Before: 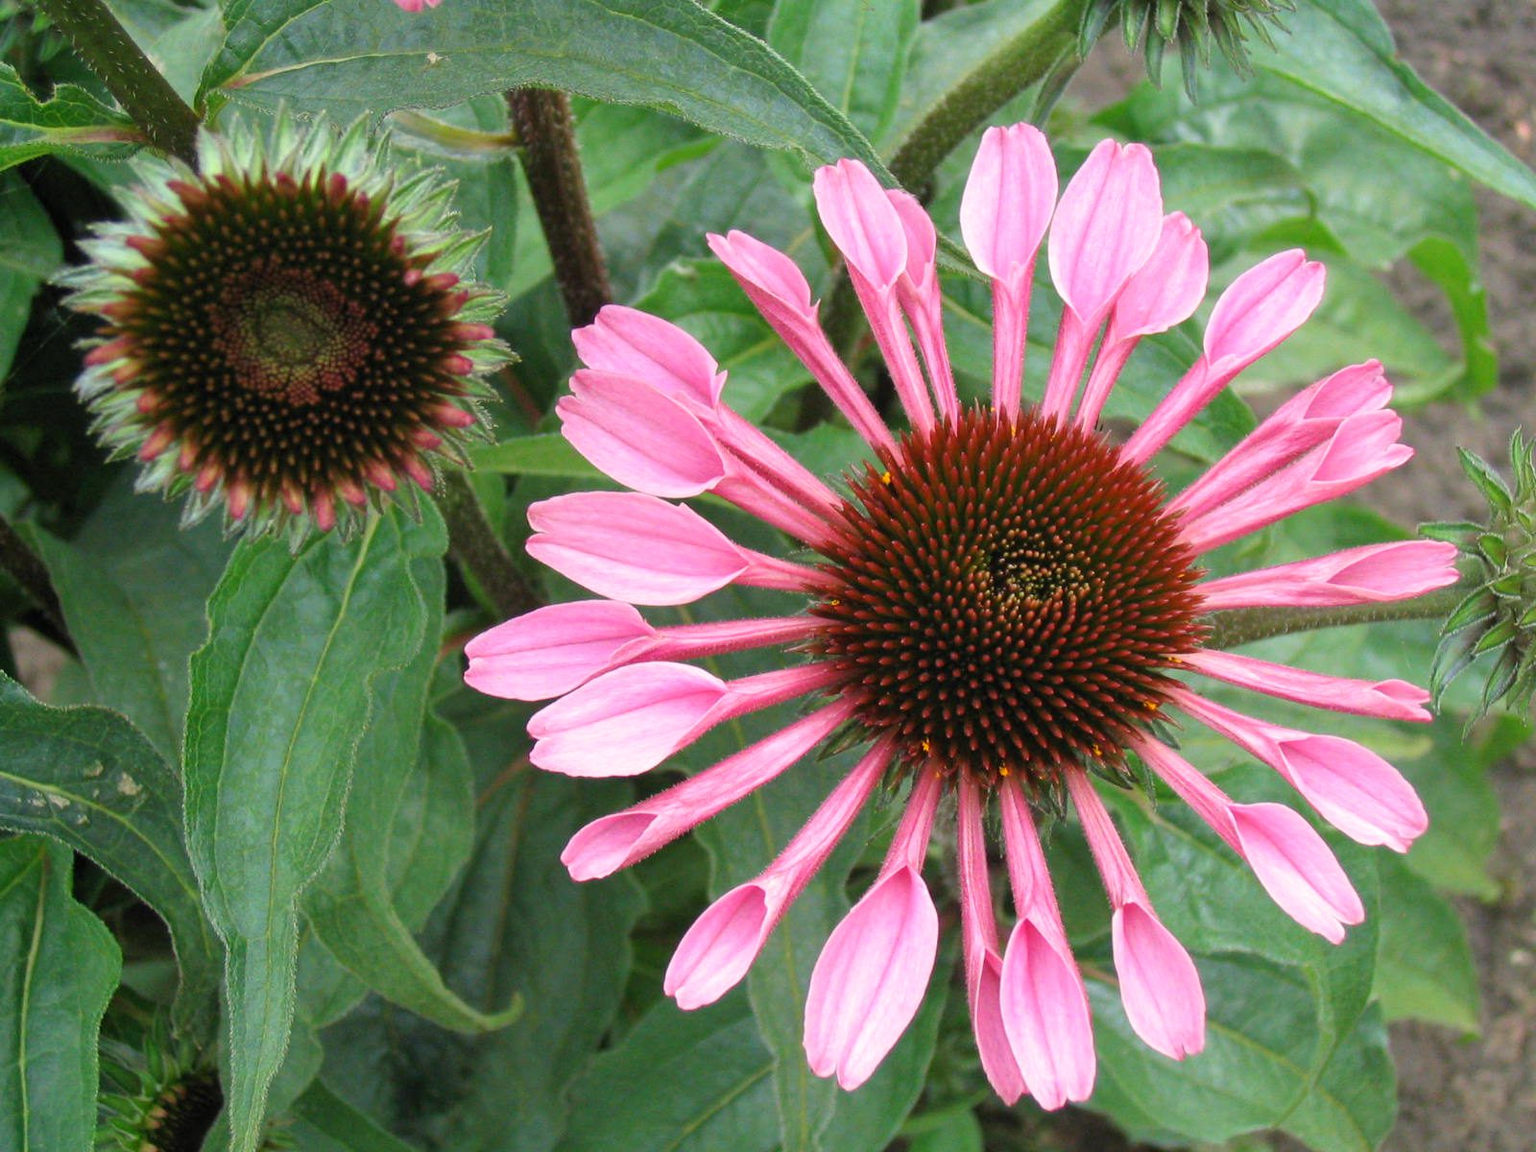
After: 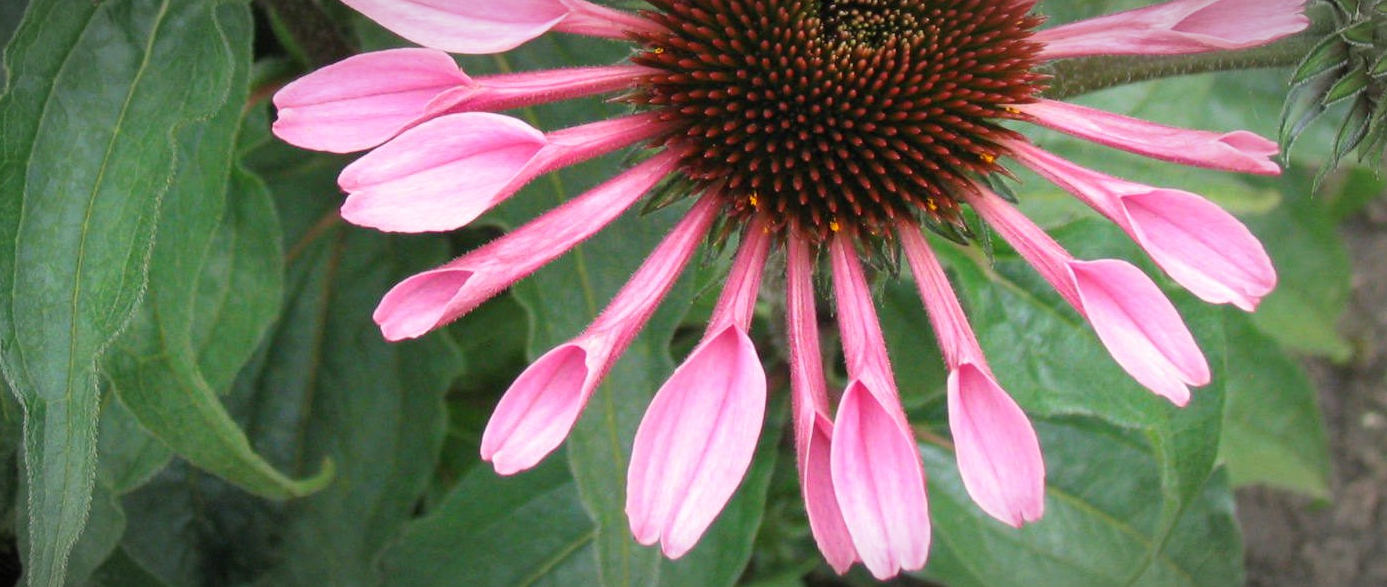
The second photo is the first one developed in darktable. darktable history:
vignetting: fall-off radius 70%, automatic ratio true
crop and rotate: left 13.306%, top 48.129%, bottom 2.928%
